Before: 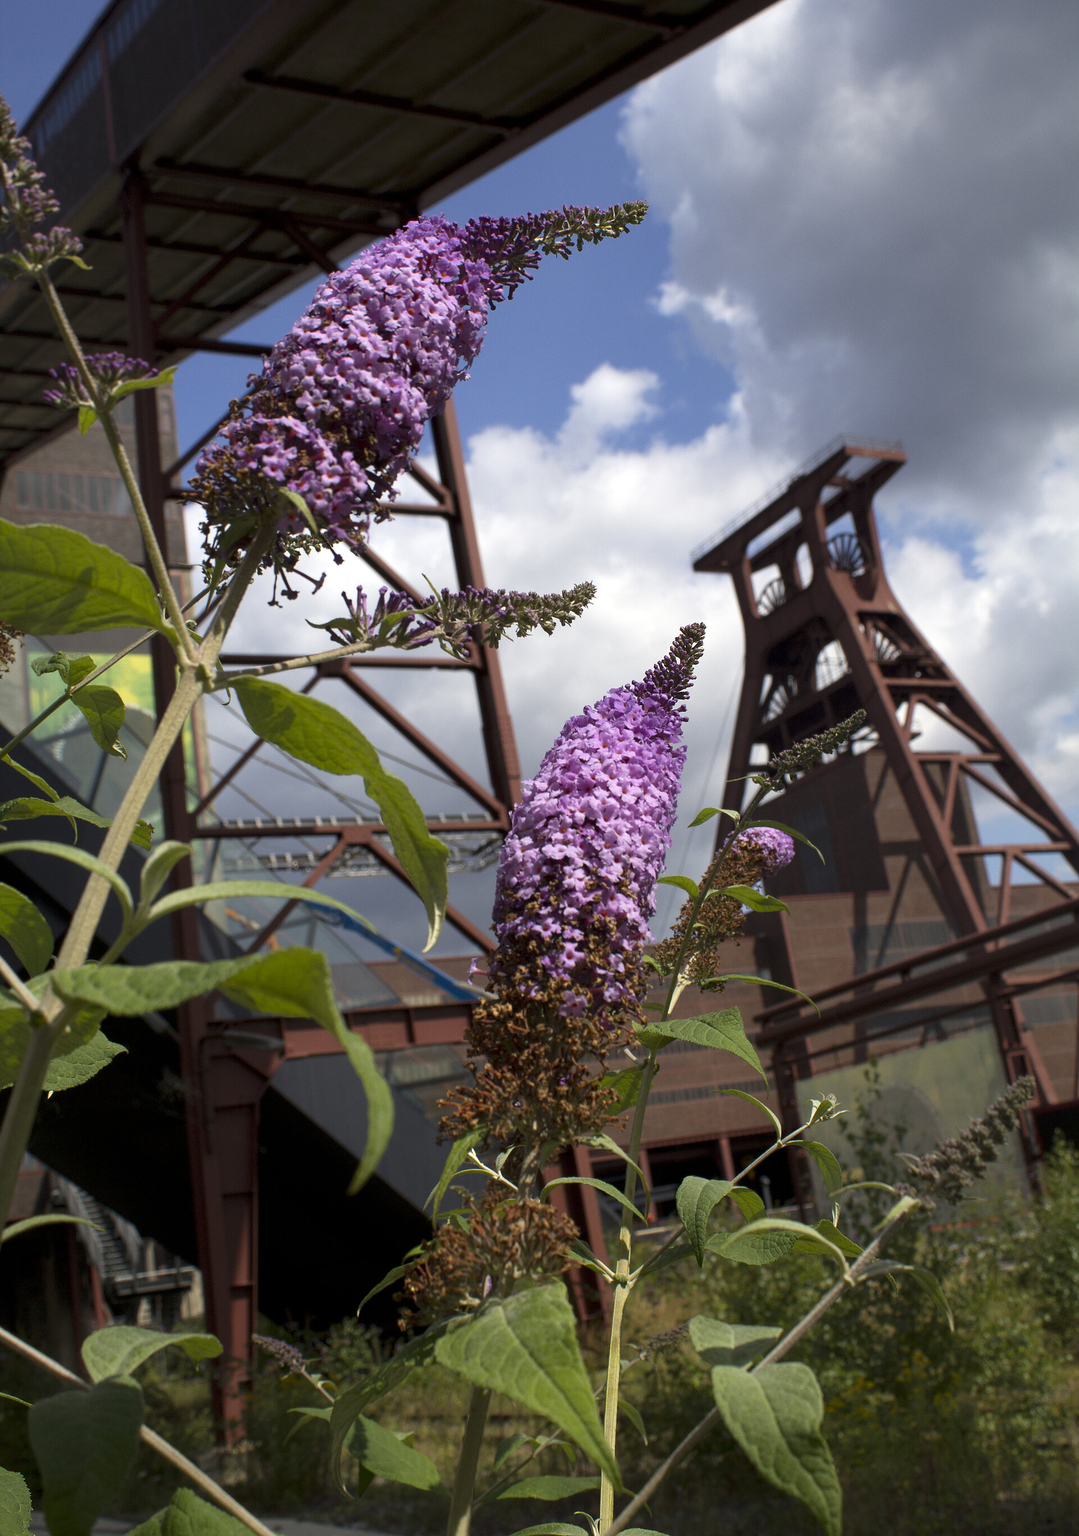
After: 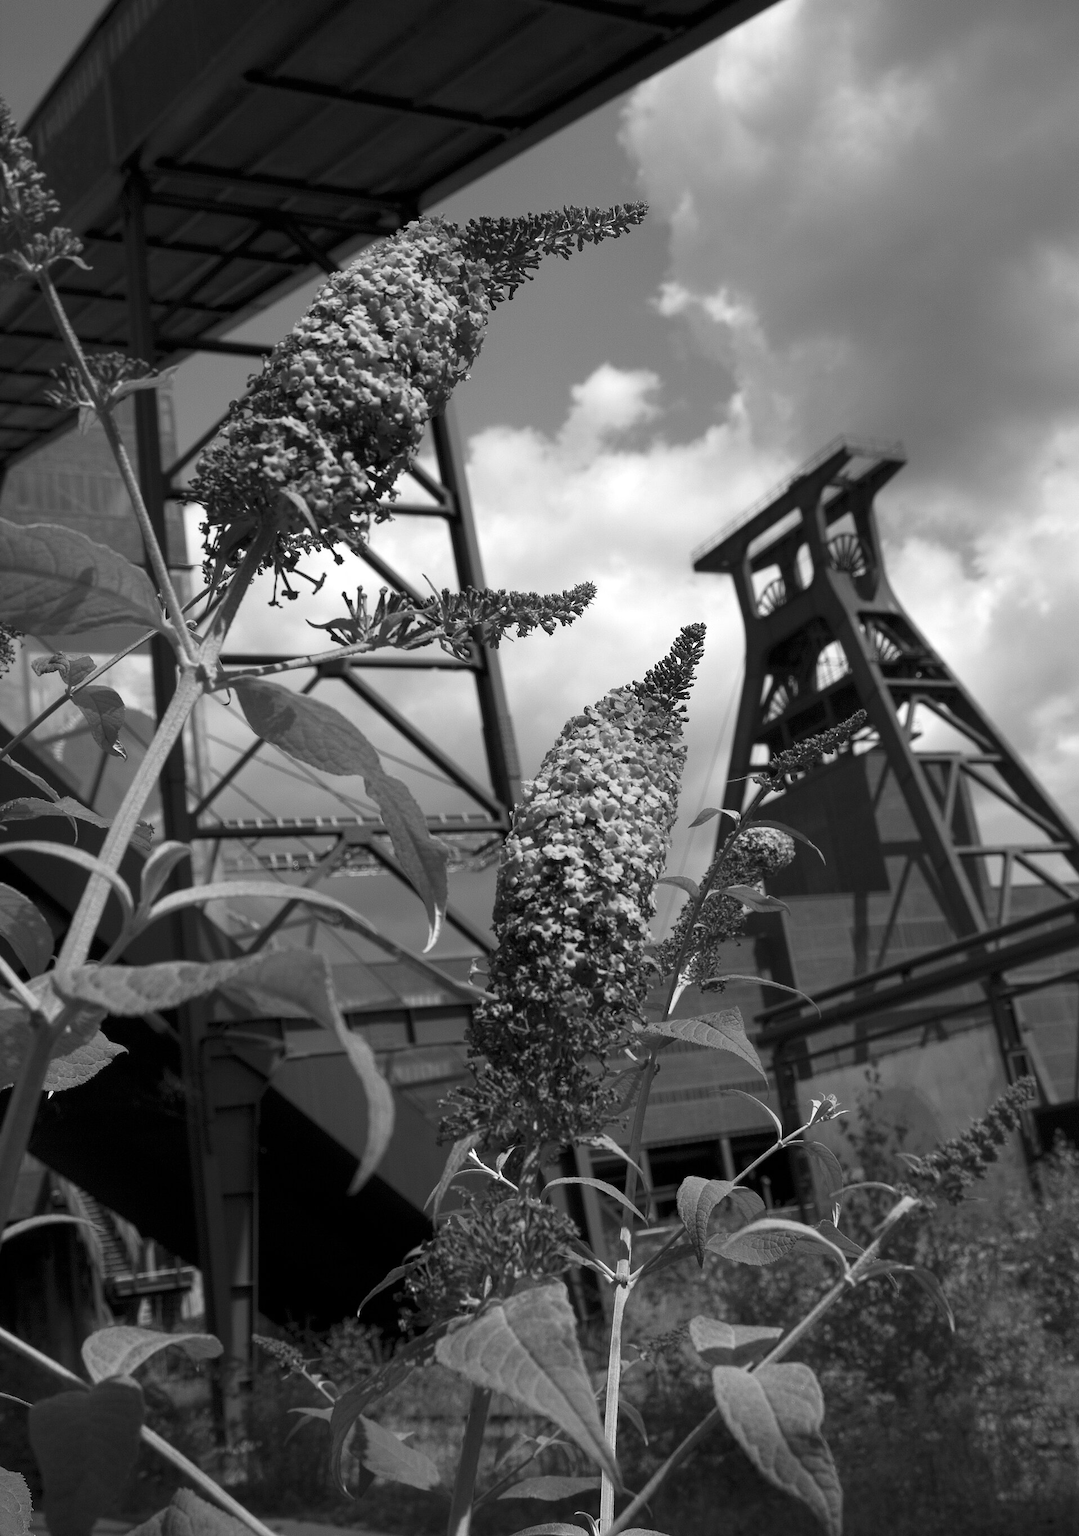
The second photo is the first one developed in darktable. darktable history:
monochrome: size 3.1
contrast brightness saturation: contrast 0.04, saturation 0.16
